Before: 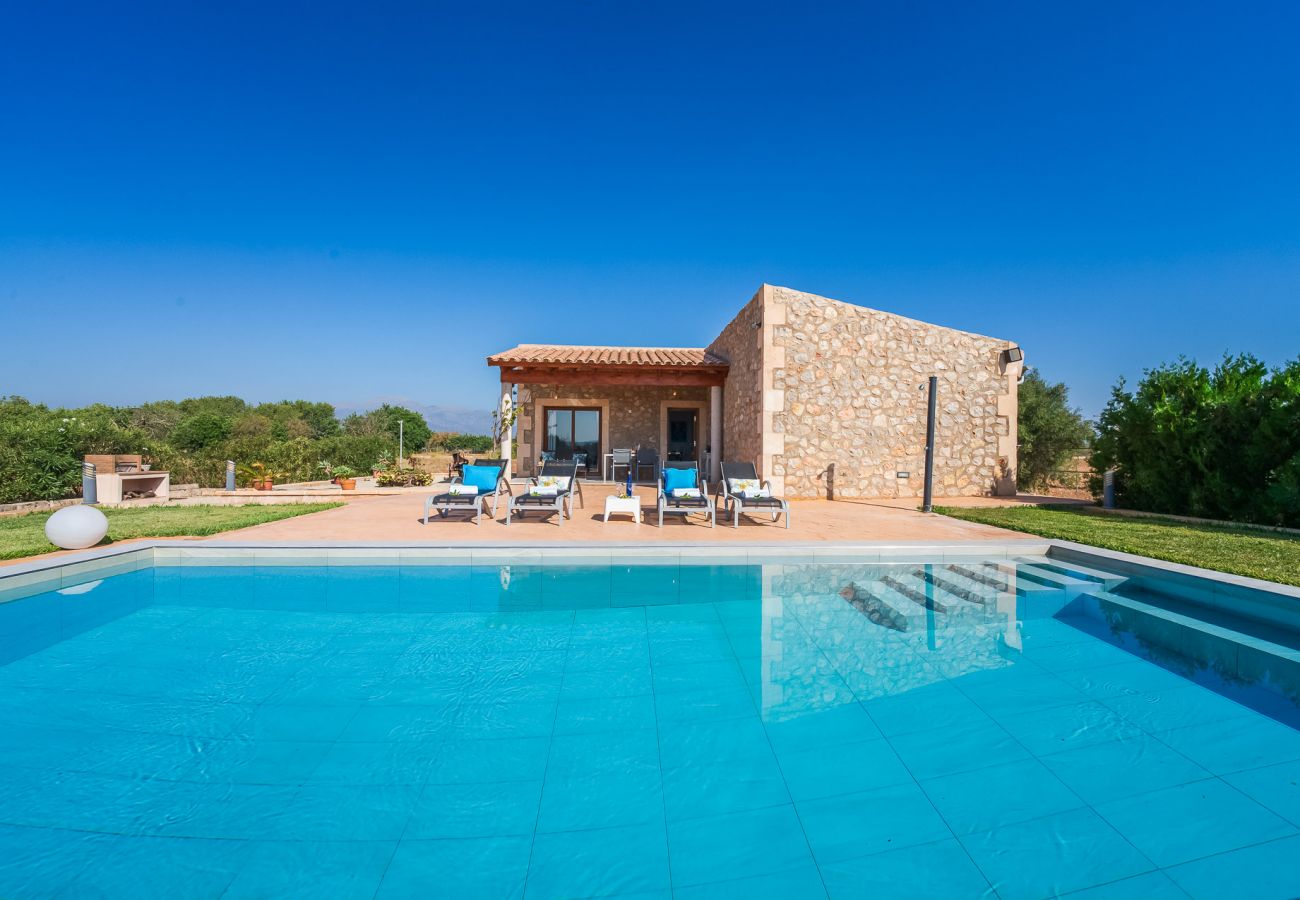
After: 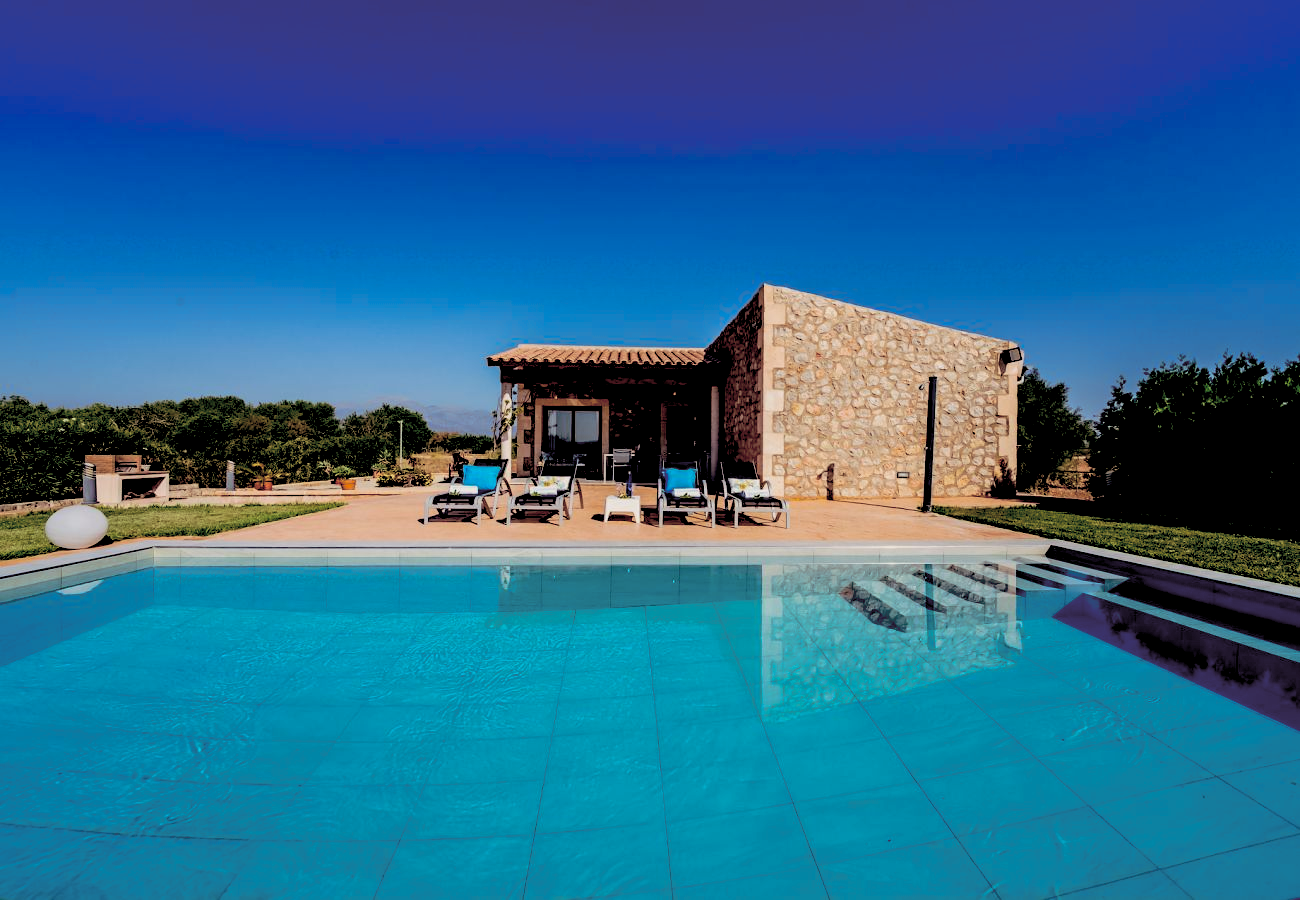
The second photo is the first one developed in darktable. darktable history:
exposure: black level correction 0.1, exposure -0.092 EV, compensate highlight preservation false
color balance: lift [0.975, 0.993, 1, 1.015], gamma [1.1, 1, 1, 0.945], gain [1, 1.04, 1, 0.95]
shadows and highlights: shadows 25, white point adjustment -3, highlights -30
split-toning: shadows › saturation 0.24, highlights › hue 54°, highlights › saturation 0.24
